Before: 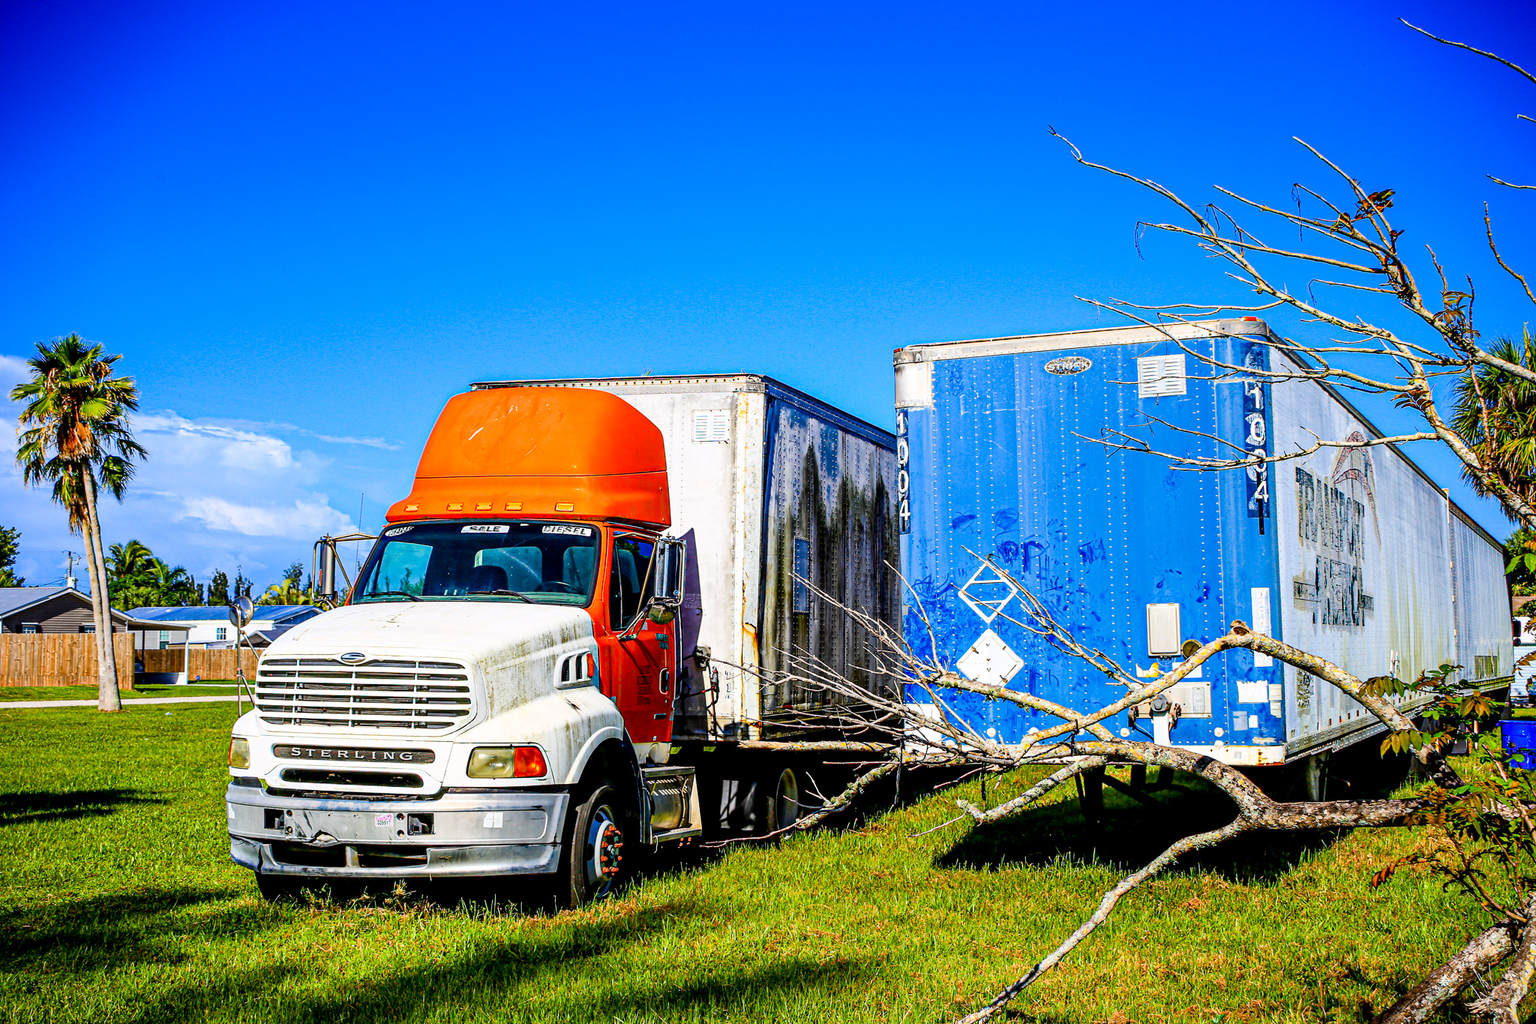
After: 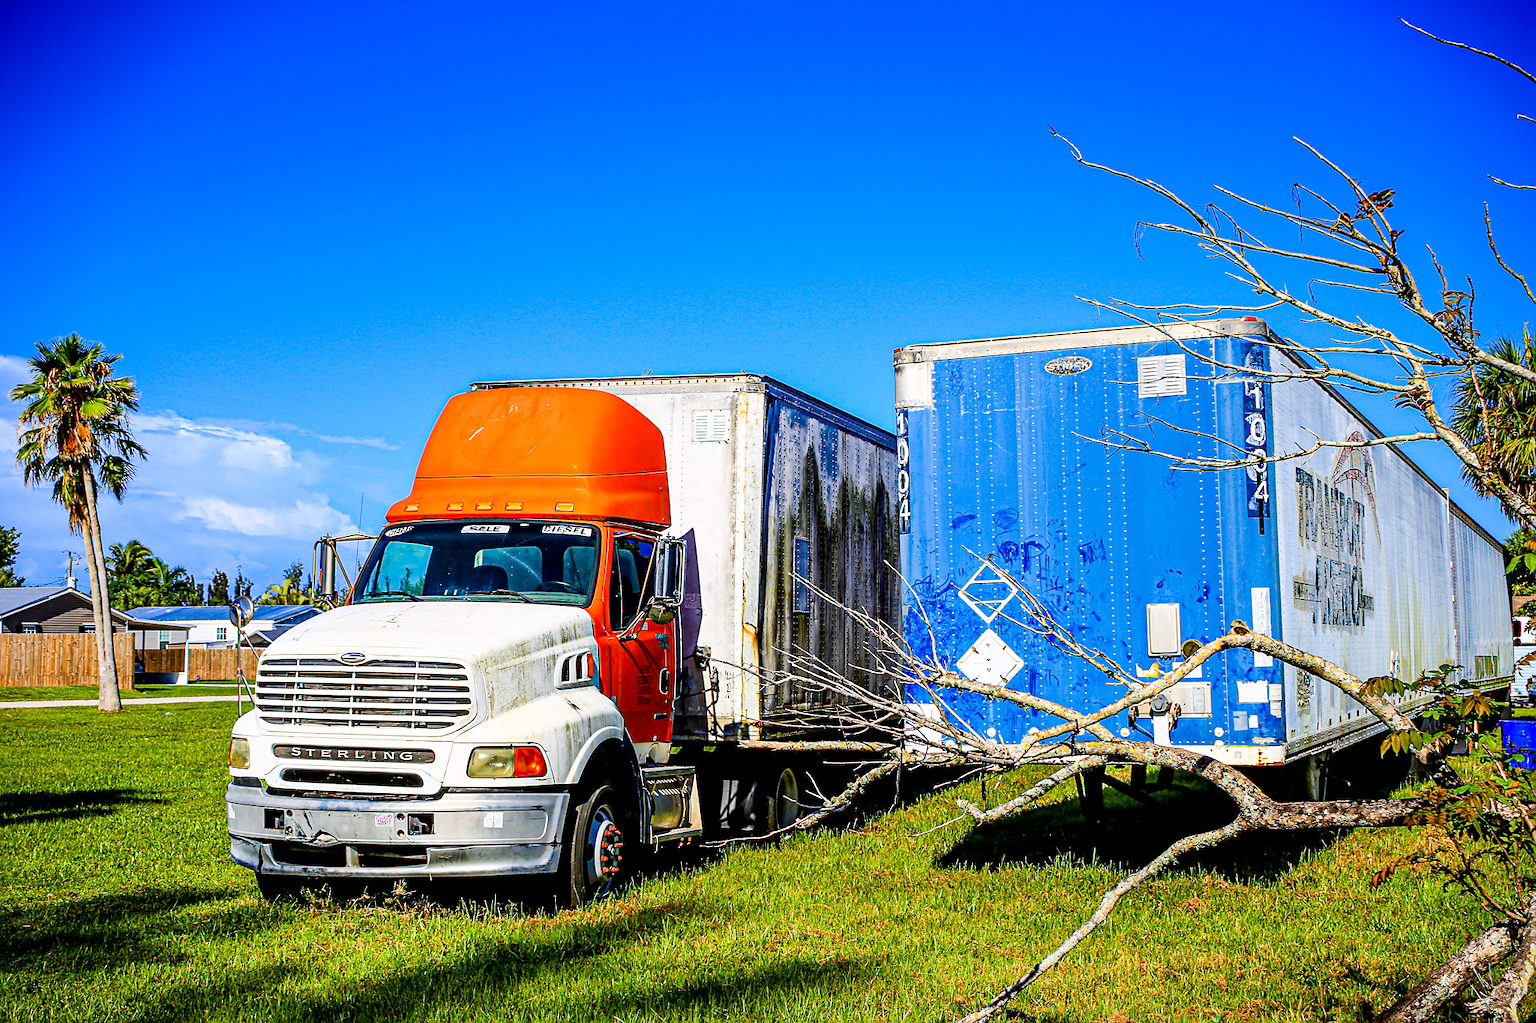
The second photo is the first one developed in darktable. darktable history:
sharpen: radius 1.491, amount 0.414, threshold 1.707
